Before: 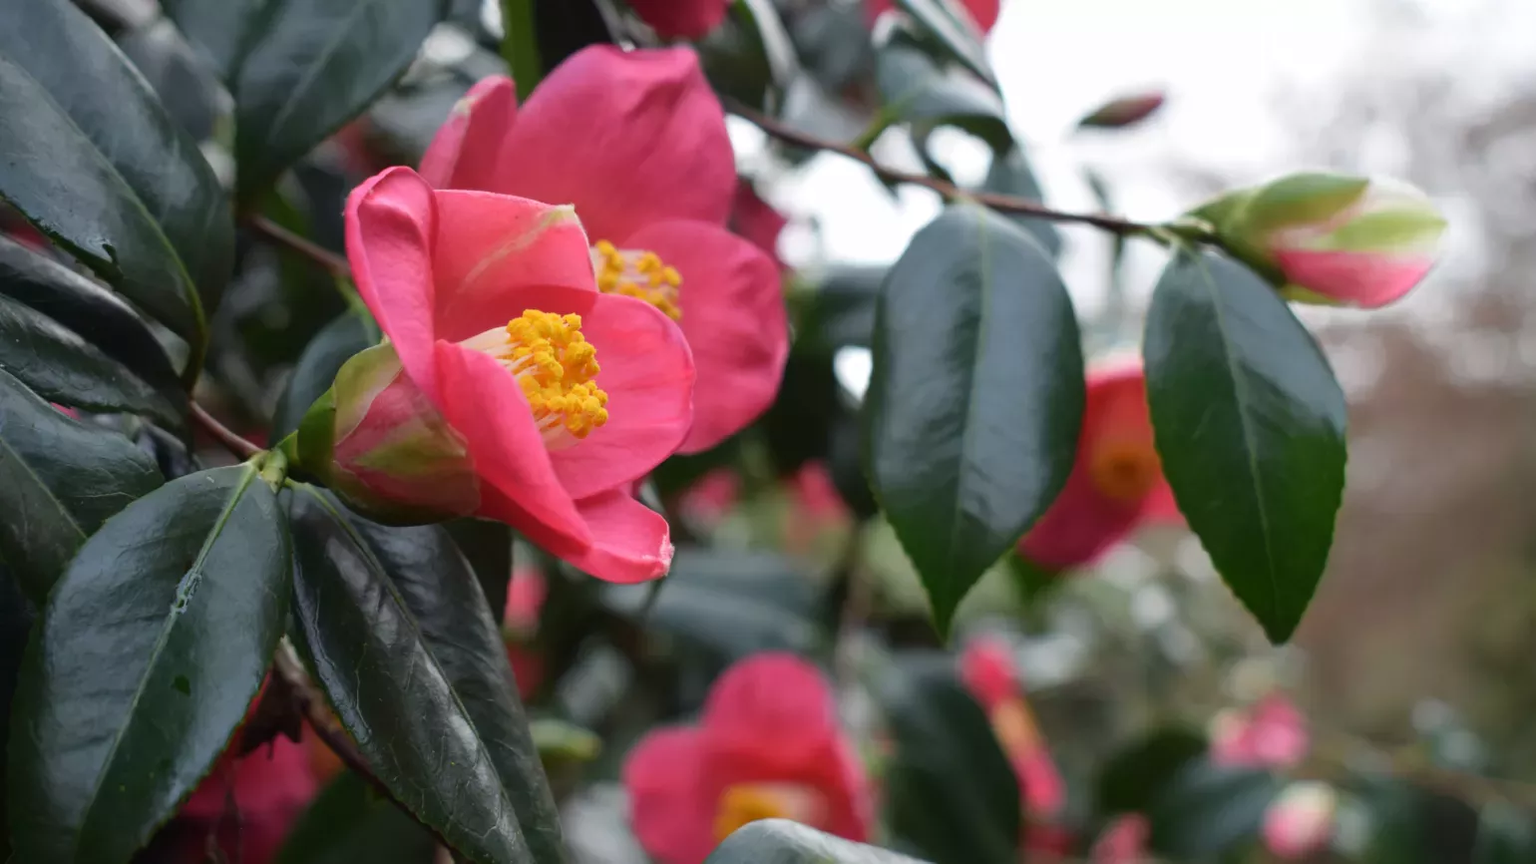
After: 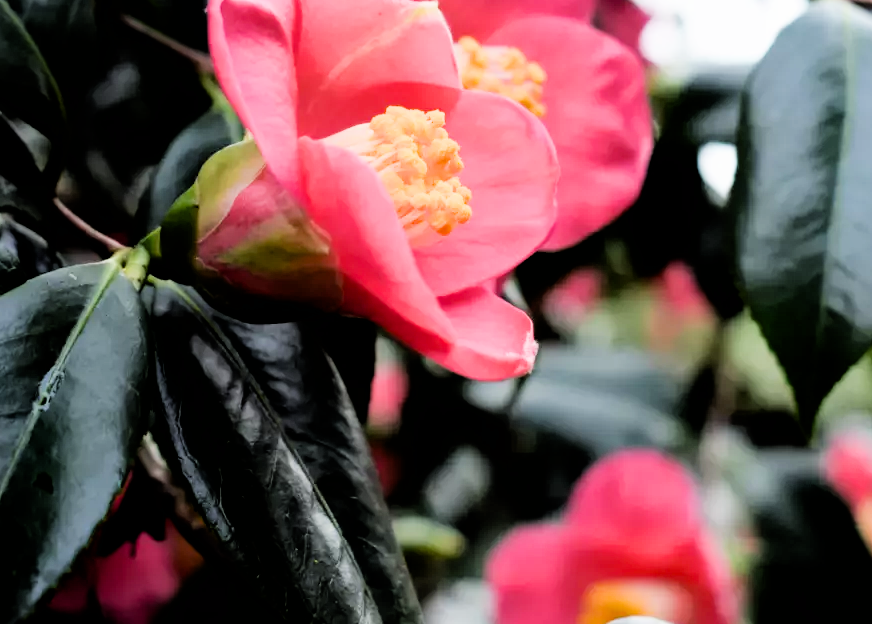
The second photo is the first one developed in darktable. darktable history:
tone equalizer: -8 EV -1.09 EV, -7 EV -0.99 EV, -6 EV -0.895 EV, -5 EV -0.588 EV, -3 EV 0.558 EV, -2 EV 0.888 EV, -1 EV 0.986 EV, +0 EV 1.08 EV
crop: left 8.964%, top 23.572%, right 34.4%, bottom 4.328%
filmic rgb: black relative exposure -5.07 EV, white relative exposure 3.98 EV, threshold 3.04 EV, hardness 2.9, contrast 1.3, highlights saturation mix -29.12%, enable highlight reconstruction true
exposure: black level correction 0.009, exposure 0.117 EV, compensate highlight preservation false
